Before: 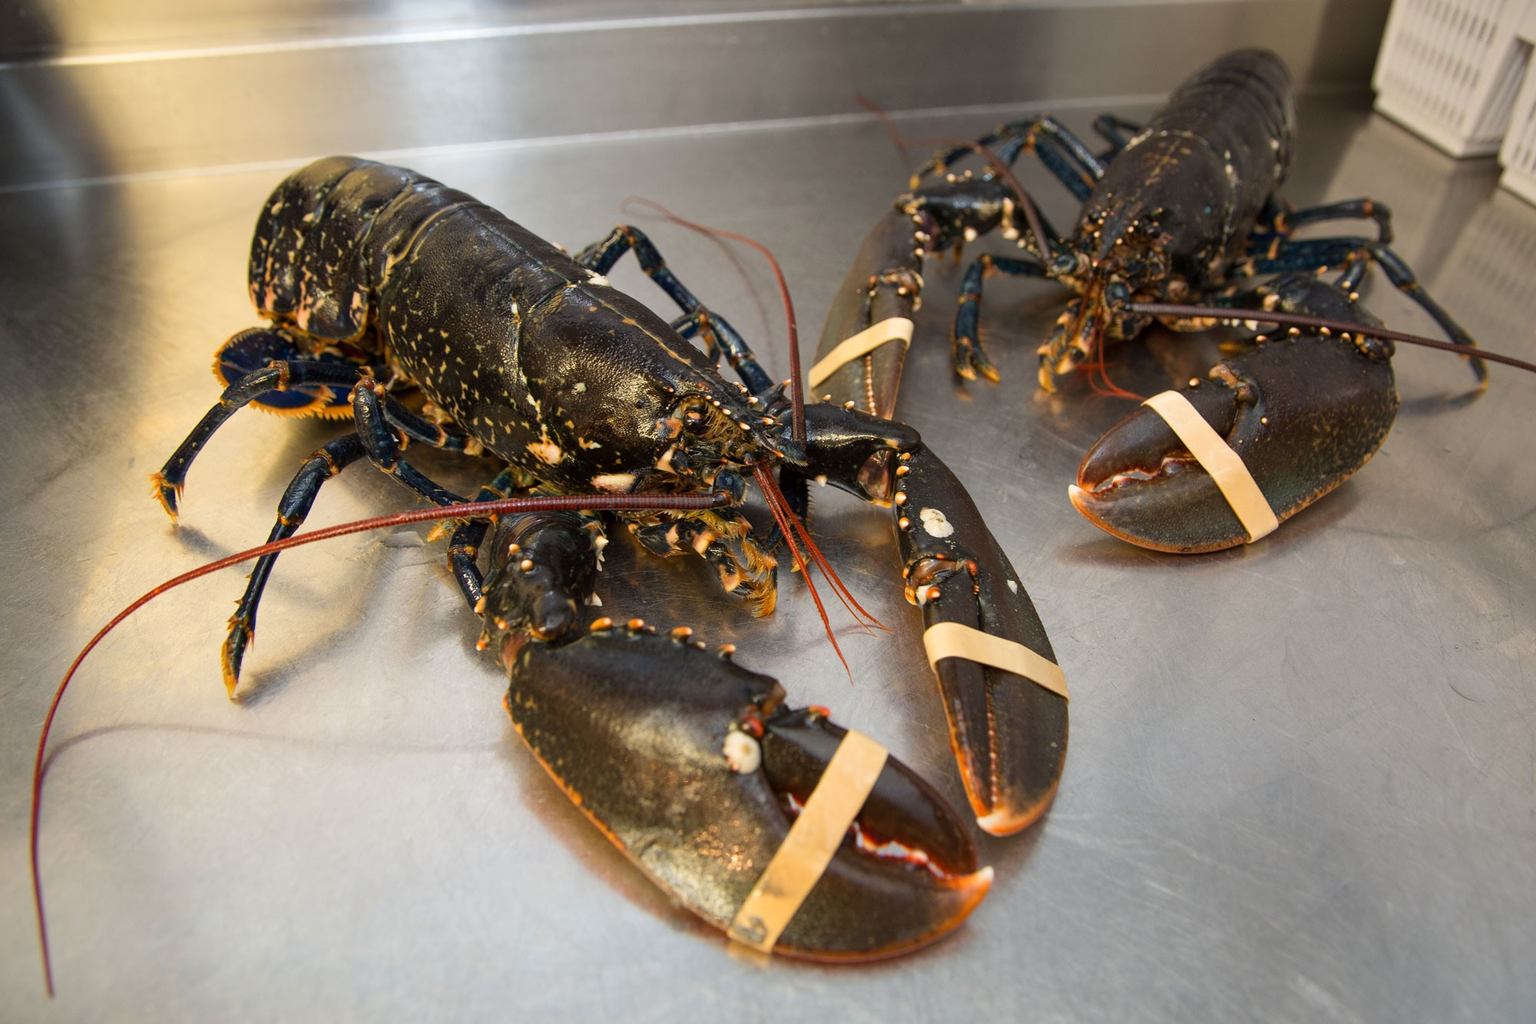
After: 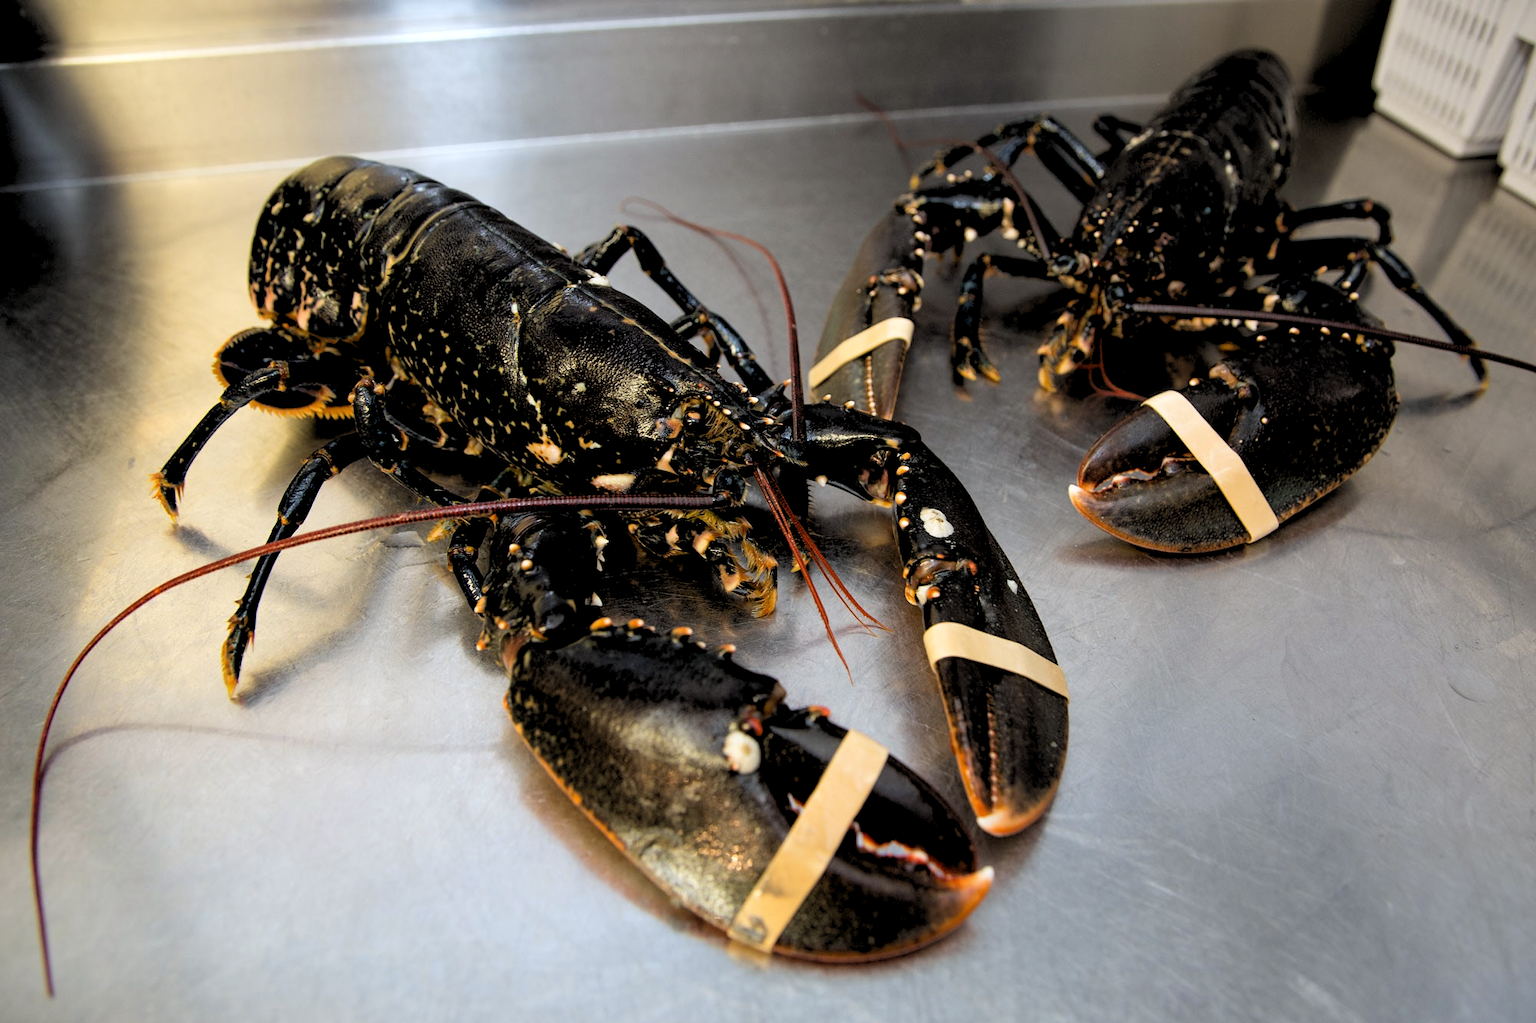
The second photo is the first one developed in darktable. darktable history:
white balance: red 0.967, blue 1.049
rgb levels: levels [[0.034, 0.472, 0.904], [0, 0.5, 1], [0, 0.5, 1]]
